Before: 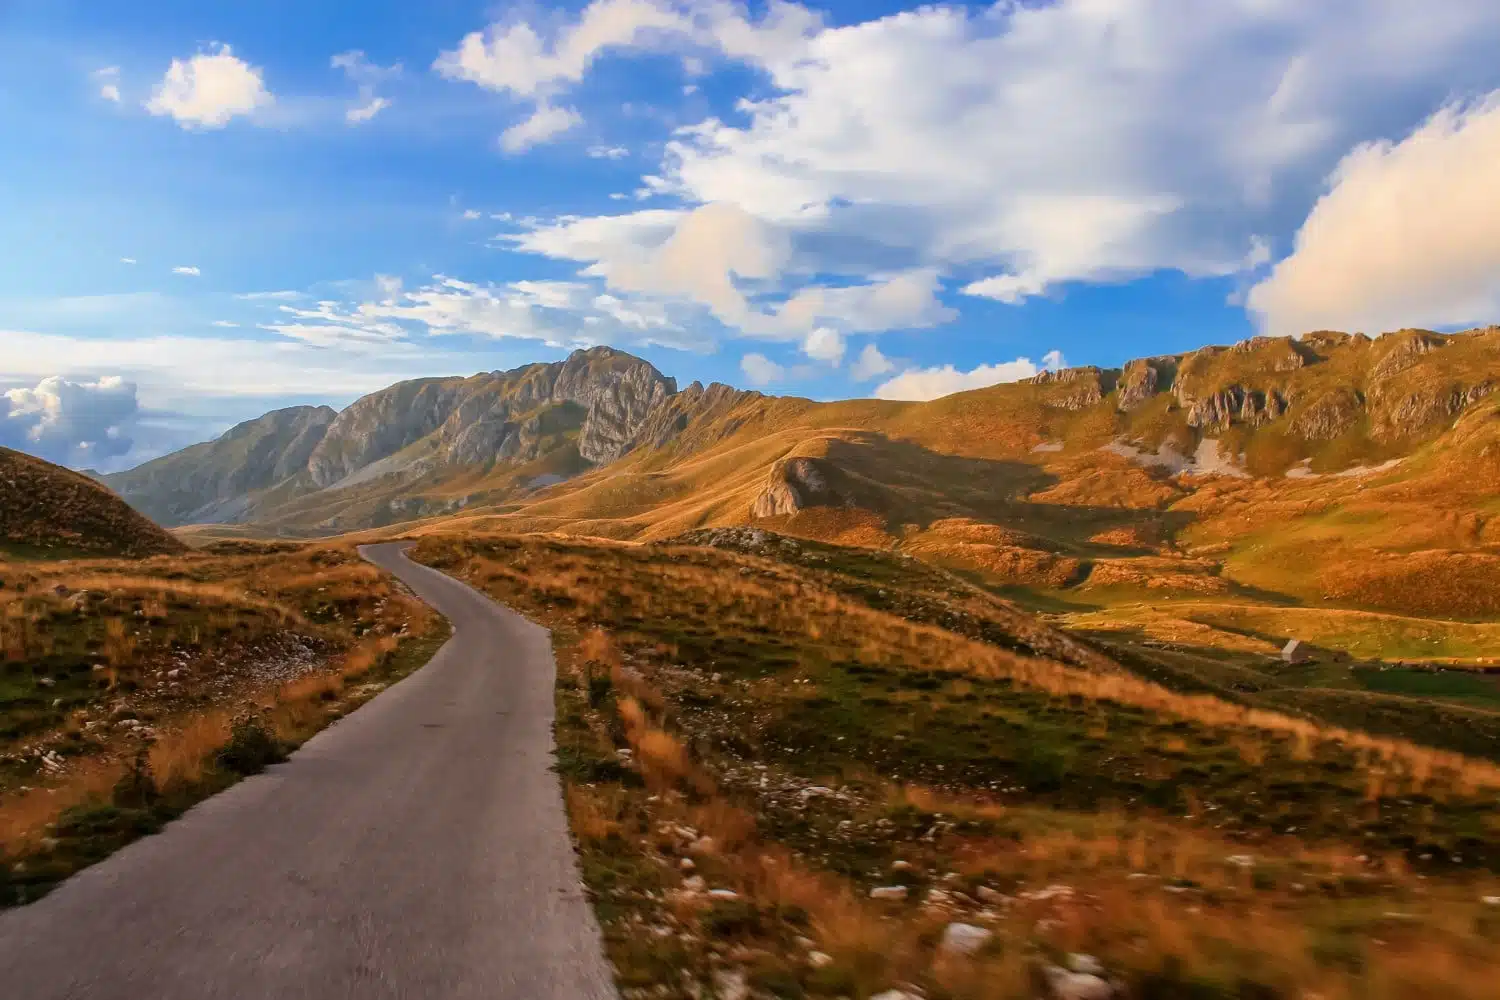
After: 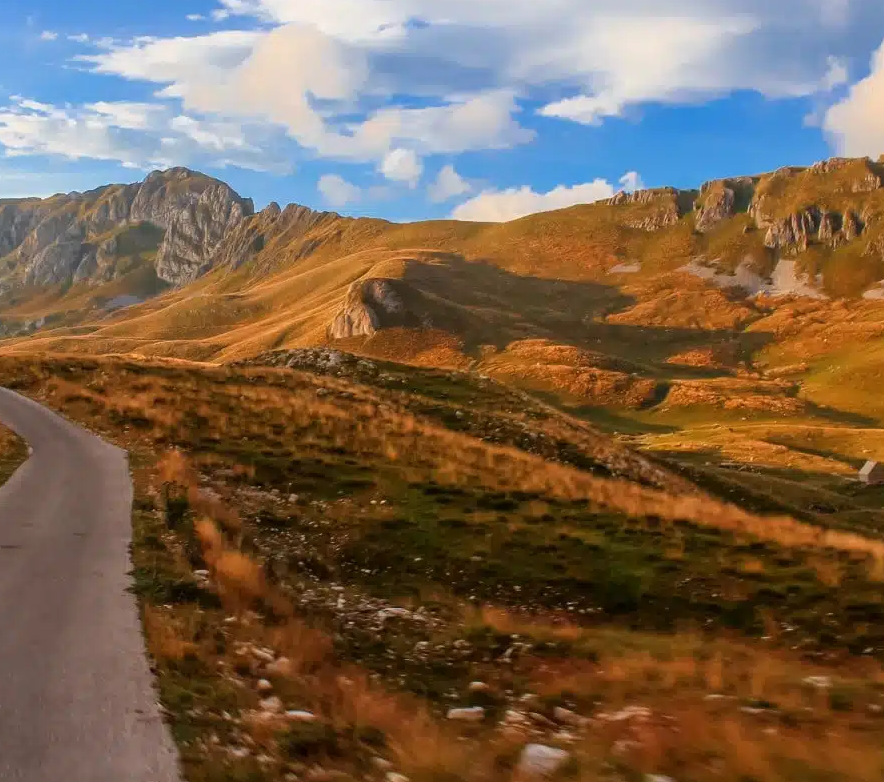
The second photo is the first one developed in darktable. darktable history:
crop and rotate: left 28.299%, top 17.939%, right 12.762%, bottom 3.801%
